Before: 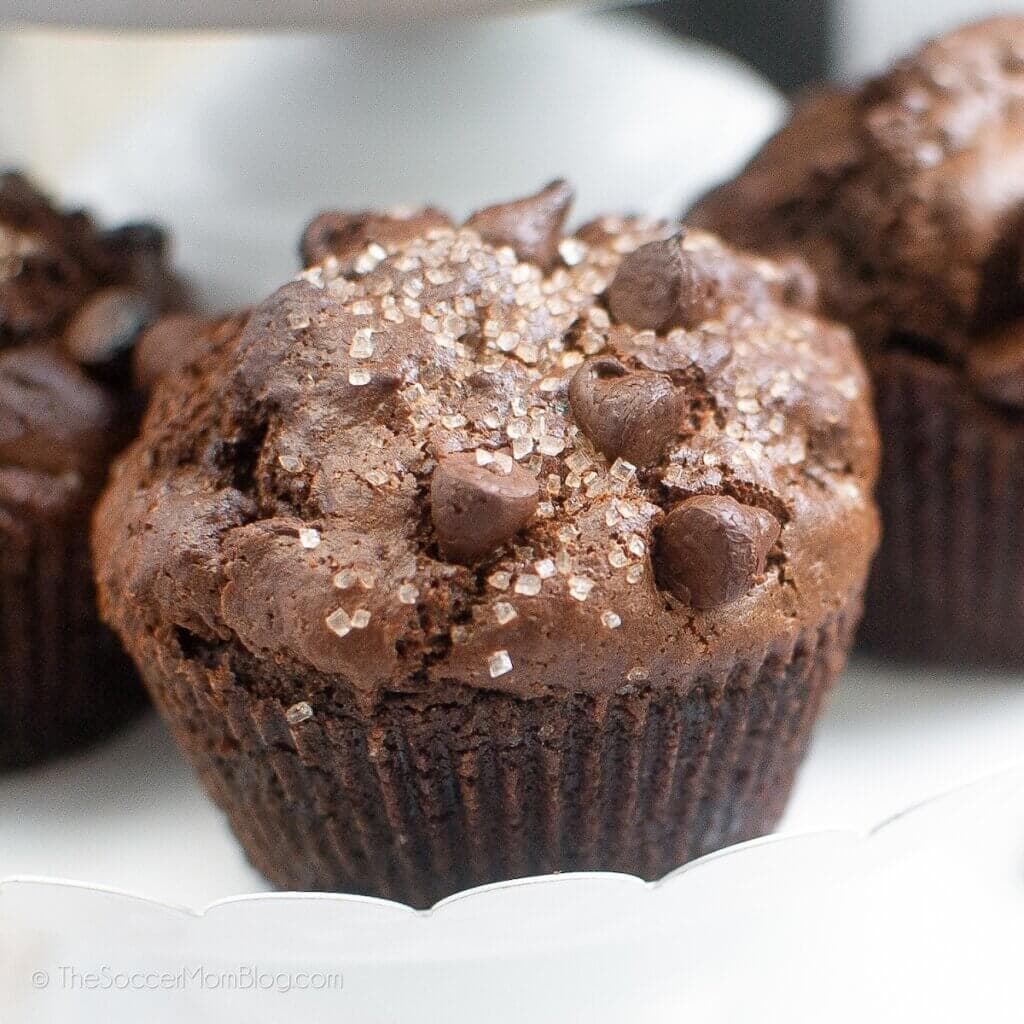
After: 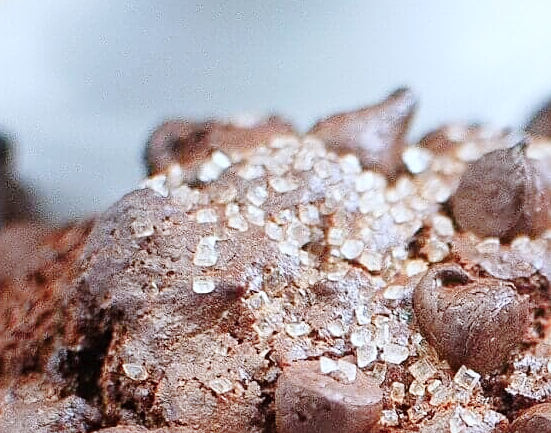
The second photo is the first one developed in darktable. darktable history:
sharpen: on, module defaults
exposure: black level correction 0.001, compensate highlight preservation false
crop: left 15.306%, top 9.065%, right 30.789%, bottom 48.638%
color zones: curves: ch1 [(0.263, 0.53) (0.376, 0.287) (0.487, 0.512) (0.748, 0.547) (1, 0.513)]; ch2 [(0.262, 0.45) (0.751, 0.477)], mix 31.98%
tone curve: curves: ch0 [(0, 0) (0.003, 0.015) (0.011, 0.019) (0.025, 0.026) (0.044, 0.041) (0.069, 0.057) (0.1, 0.085) (0.136, 0.116) (0.177, 0.158) (0.224, 0.215) (0.277, 0.286) (0.335, 0.367) (0.399, 0.452) (0.468, 0.534) (0.543, 0.612) (0.623, 0.698) (0.709, 0.775) (0.801, 0.858) (0.898, 0.928) (1, 1)], preserve colors none
white balance: red 0.924, blue 1.095
